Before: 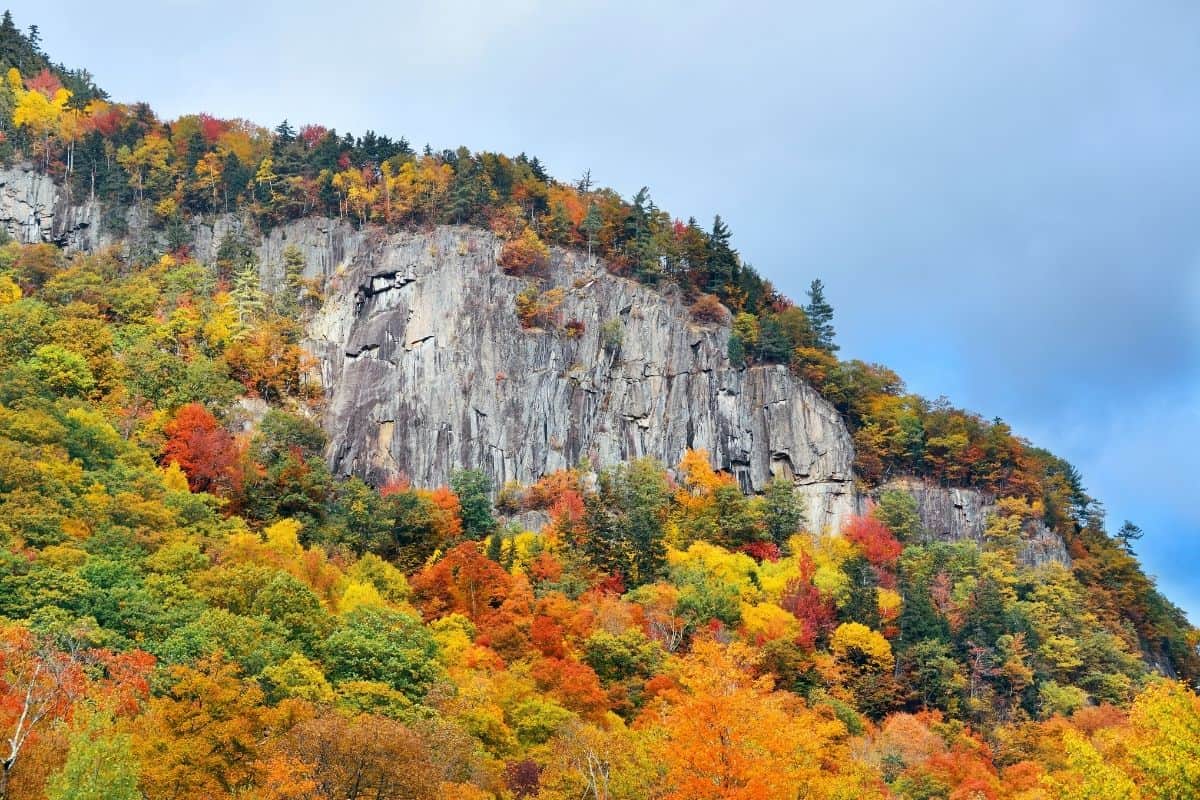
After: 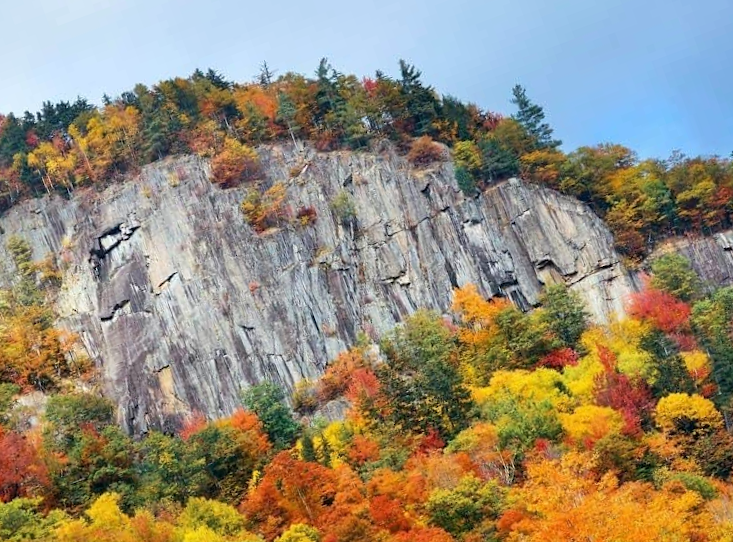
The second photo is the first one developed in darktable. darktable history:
crop and rotate: angle 20.39°, left 6.826%, right 3.876%, bottom 1.077%
velvia: strength 15.19%
